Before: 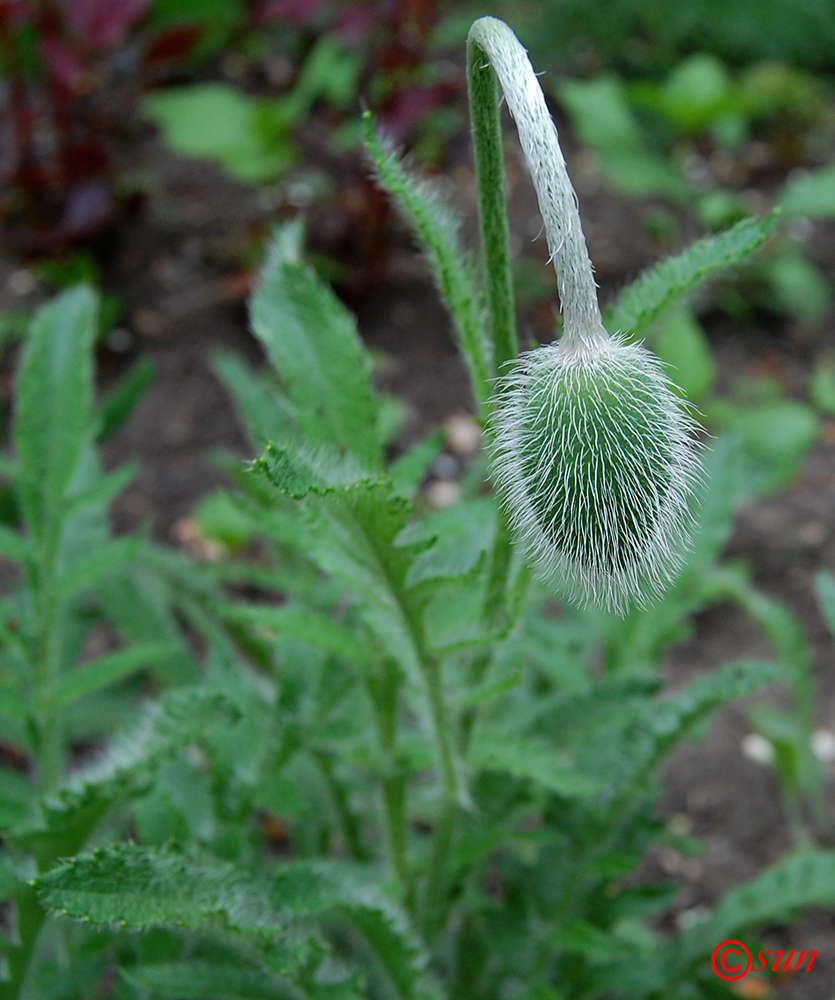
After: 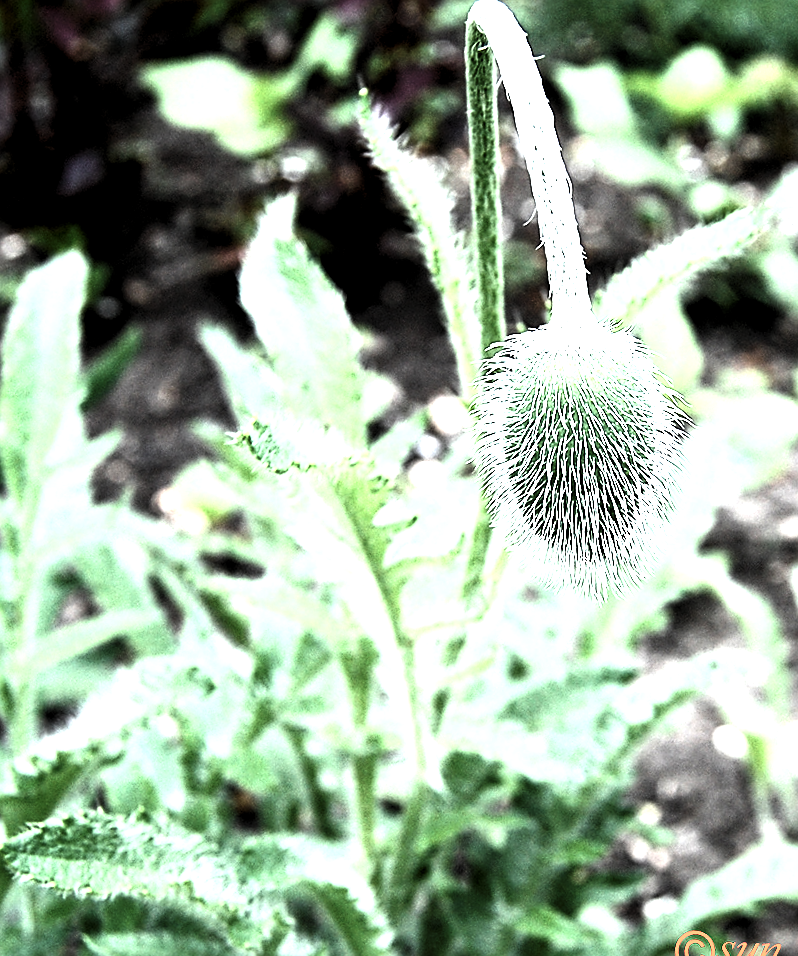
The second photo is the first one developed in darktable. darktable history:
exposure: black level correction 0.001, exposure 1.807 EV, compensate highlight preservation false
crop and rotate: angle -2.22°
sharpen: on, module defaults
color zones: curves: ch1 [(0, 0.523) (0.143, 0.545) (0.286, 0.52) (0.429, 0.506) (0.571, 0.503) (0.714, 0.503) (0.857, 0.508) (1, 0.523)]
levels: levels [0.129, 0.519, 0.867]
contrast brightness saturation: contrast 0.095, saturation -0.358
tone curve: curves: ch0 [(0, 0) (0.56, 0.467) (0.846, 0.934) (1, 1)], color space Lab, independent channels, preserve colors none
